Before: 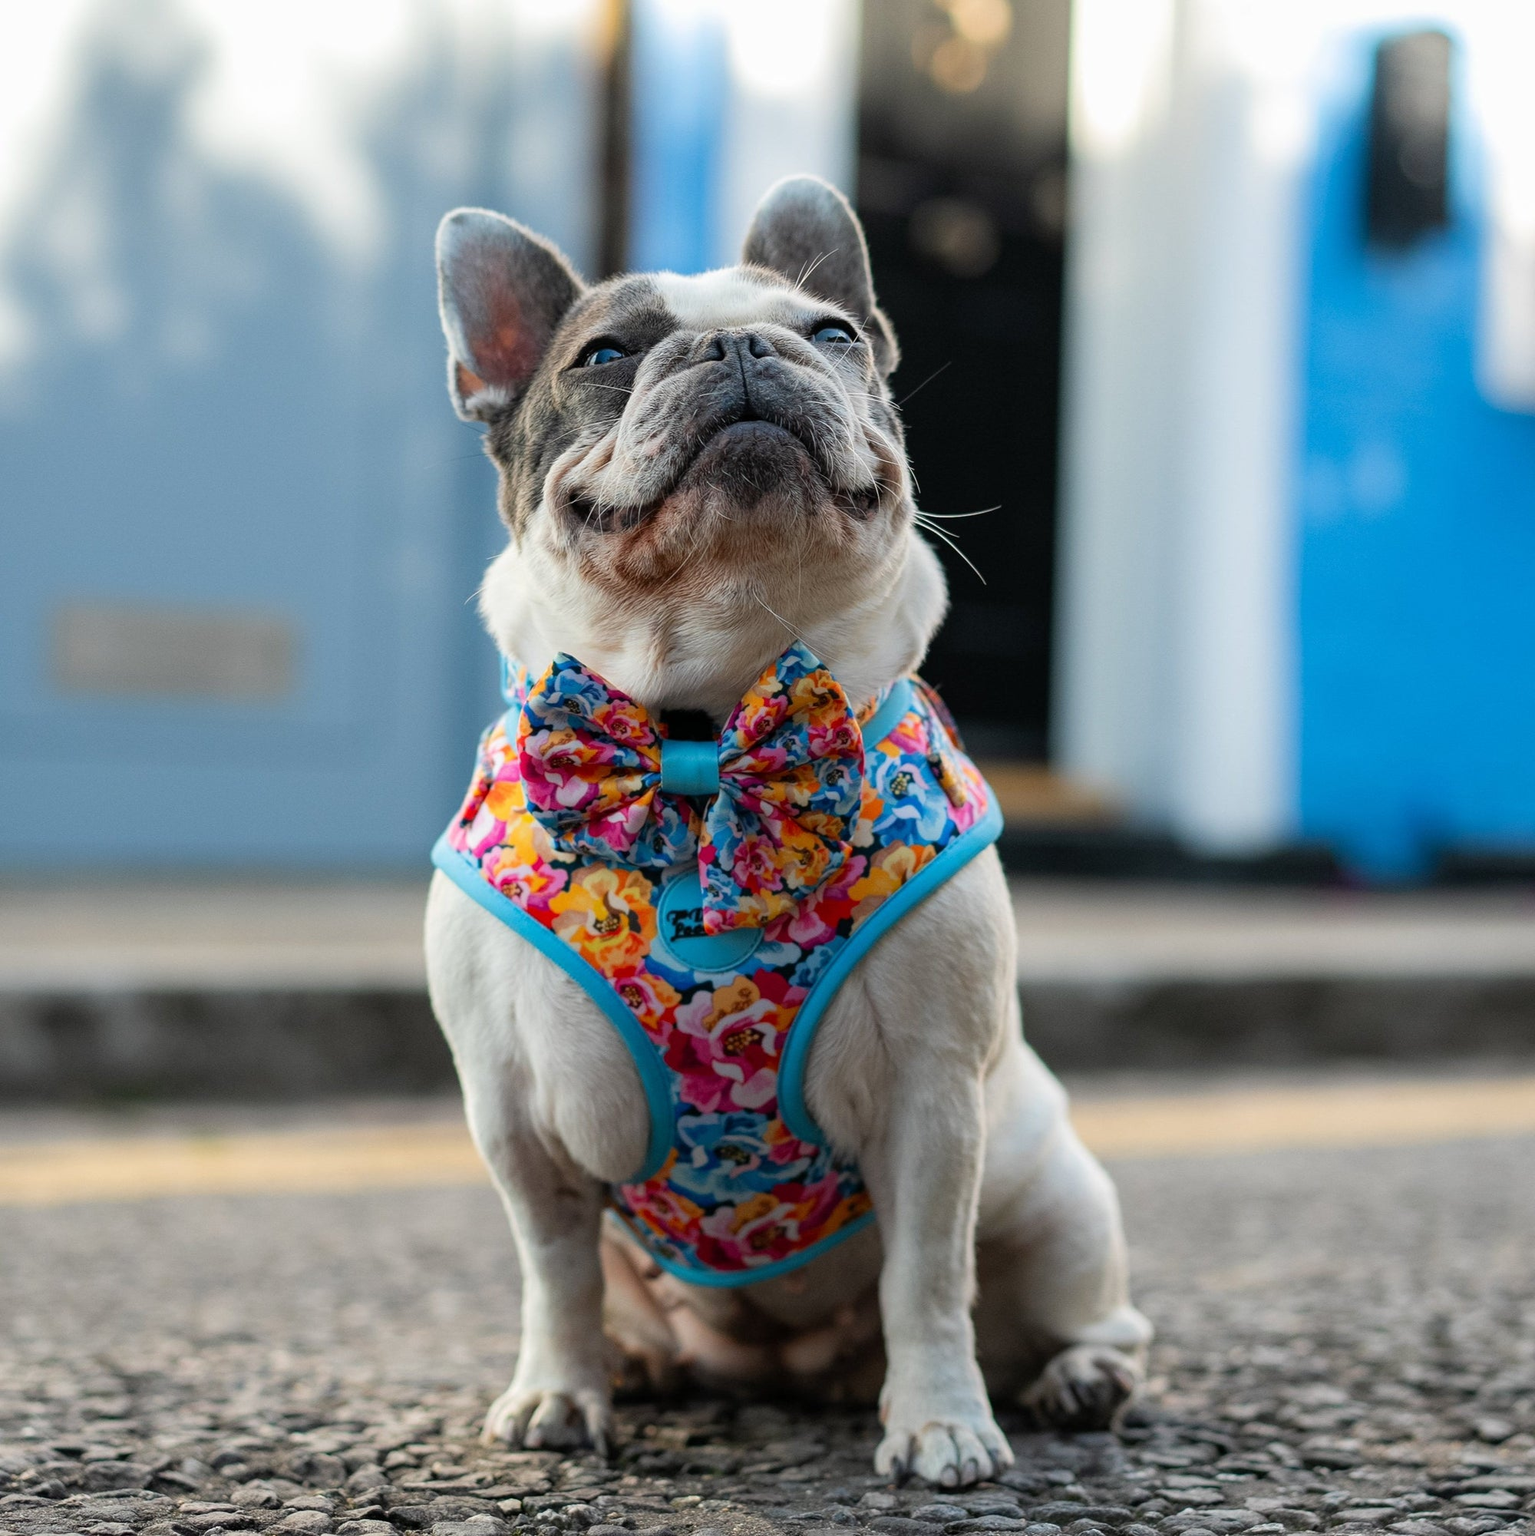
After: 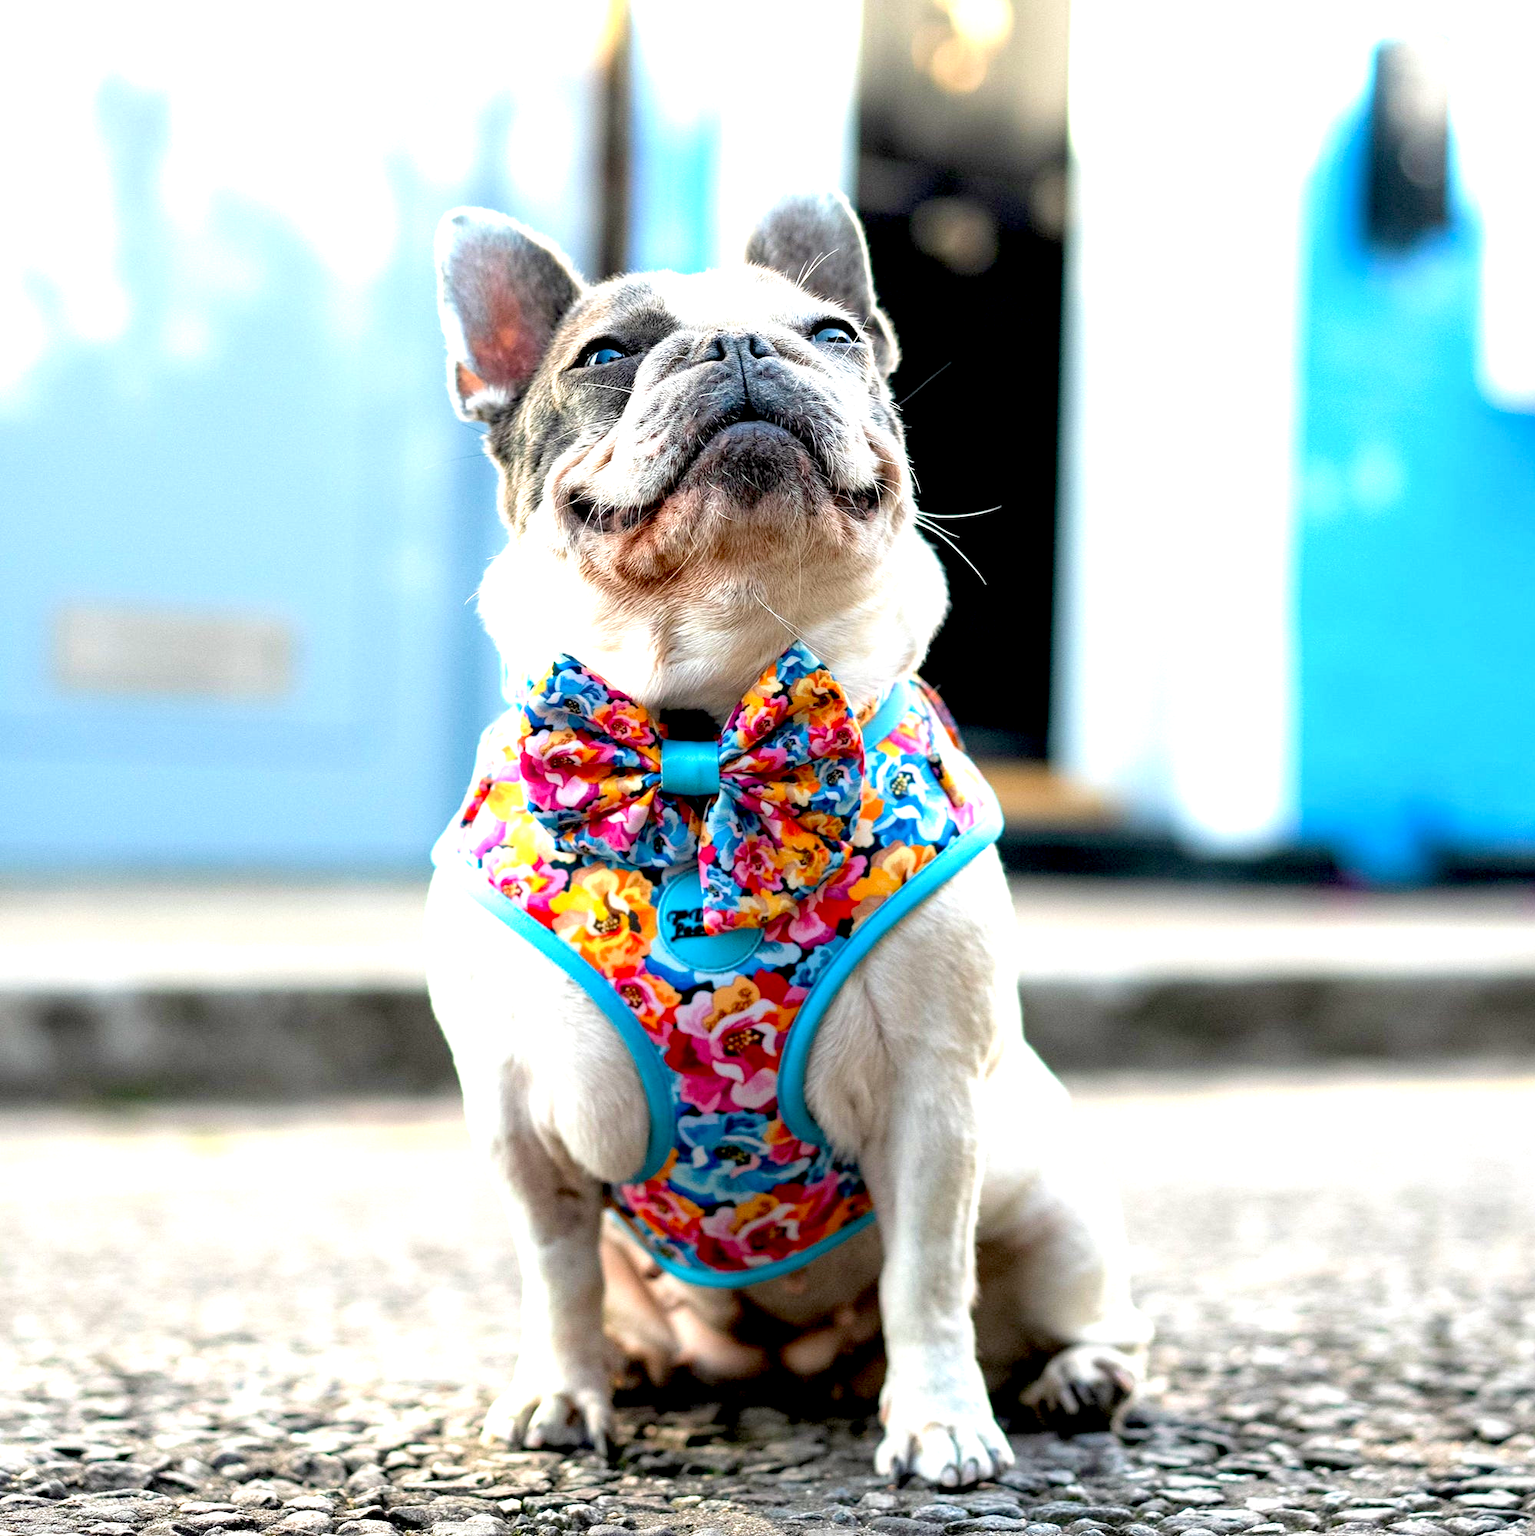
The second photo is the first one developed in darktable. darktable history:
exposure: black level correction 0.009, exposure 1.425 EV, compensate highlight preservation false
velvia: strength 15%
